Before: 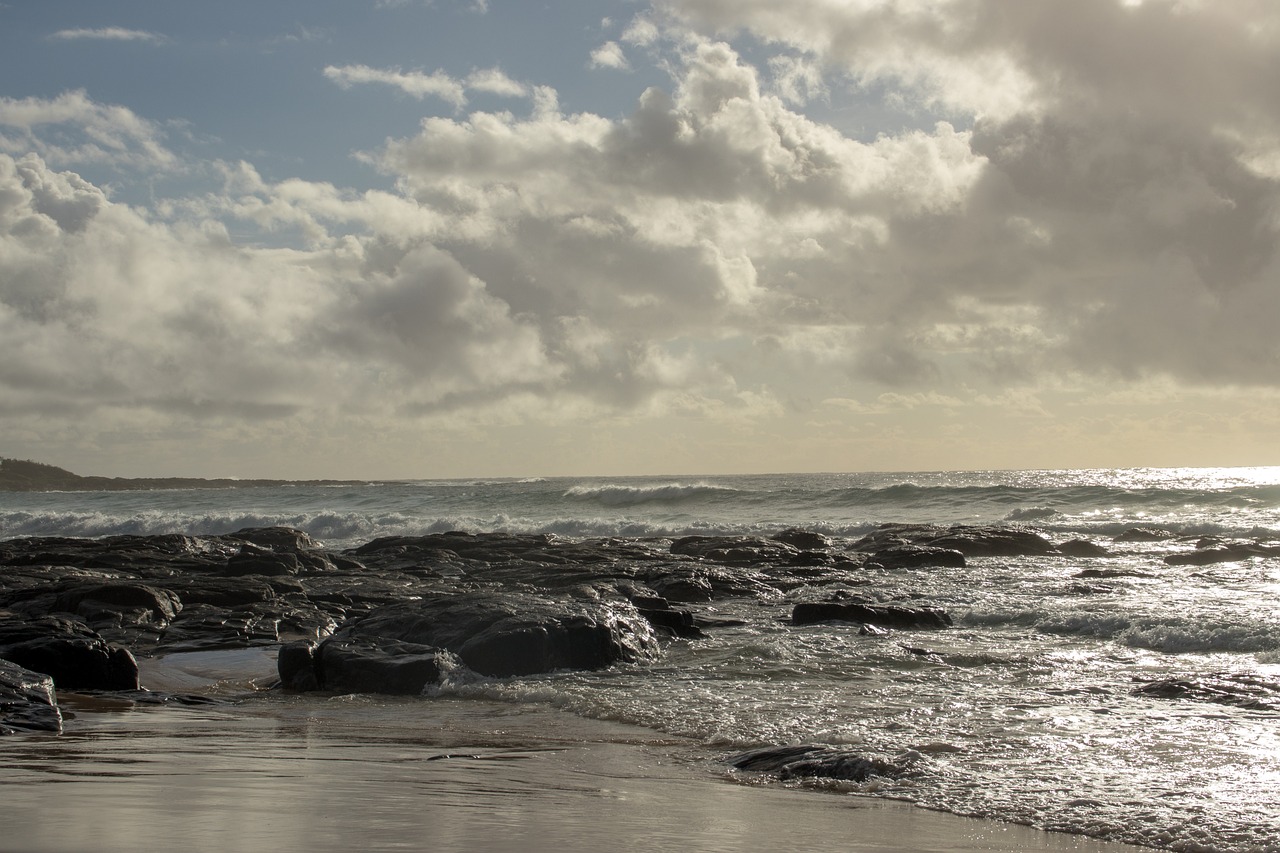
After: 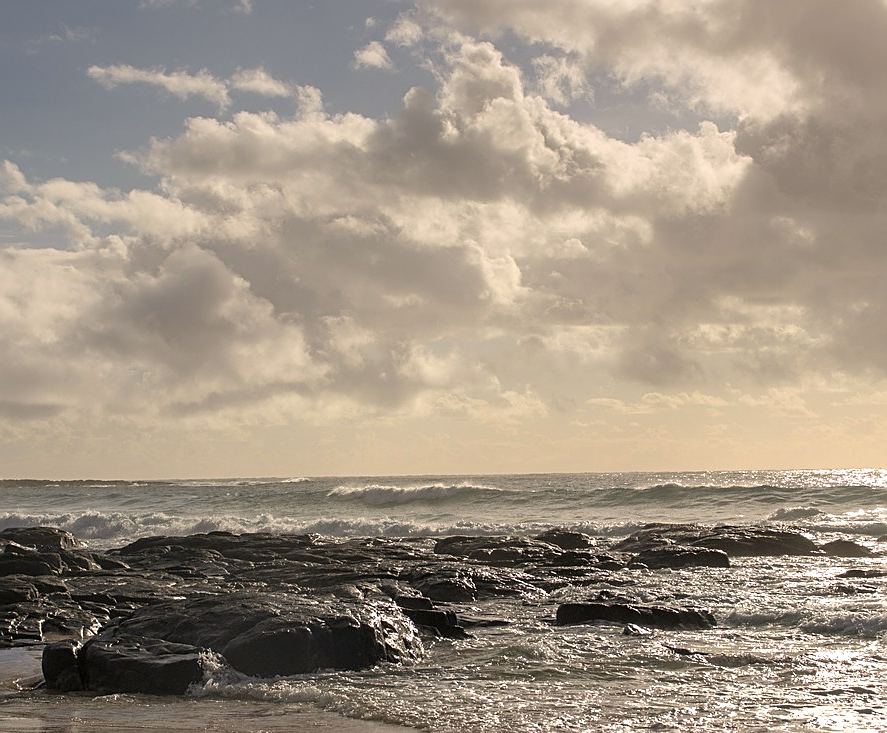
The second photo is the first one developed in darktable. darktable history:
crop: left 18.479%, right 12.2%, bottom 13.971%
sharpen: on, module defaults
graduated density: on, module defaults
exposure: exposure 0.515 EV, compensate highlight preservation false
color correction: highlights a* 5.81, highlights b* 4.84
